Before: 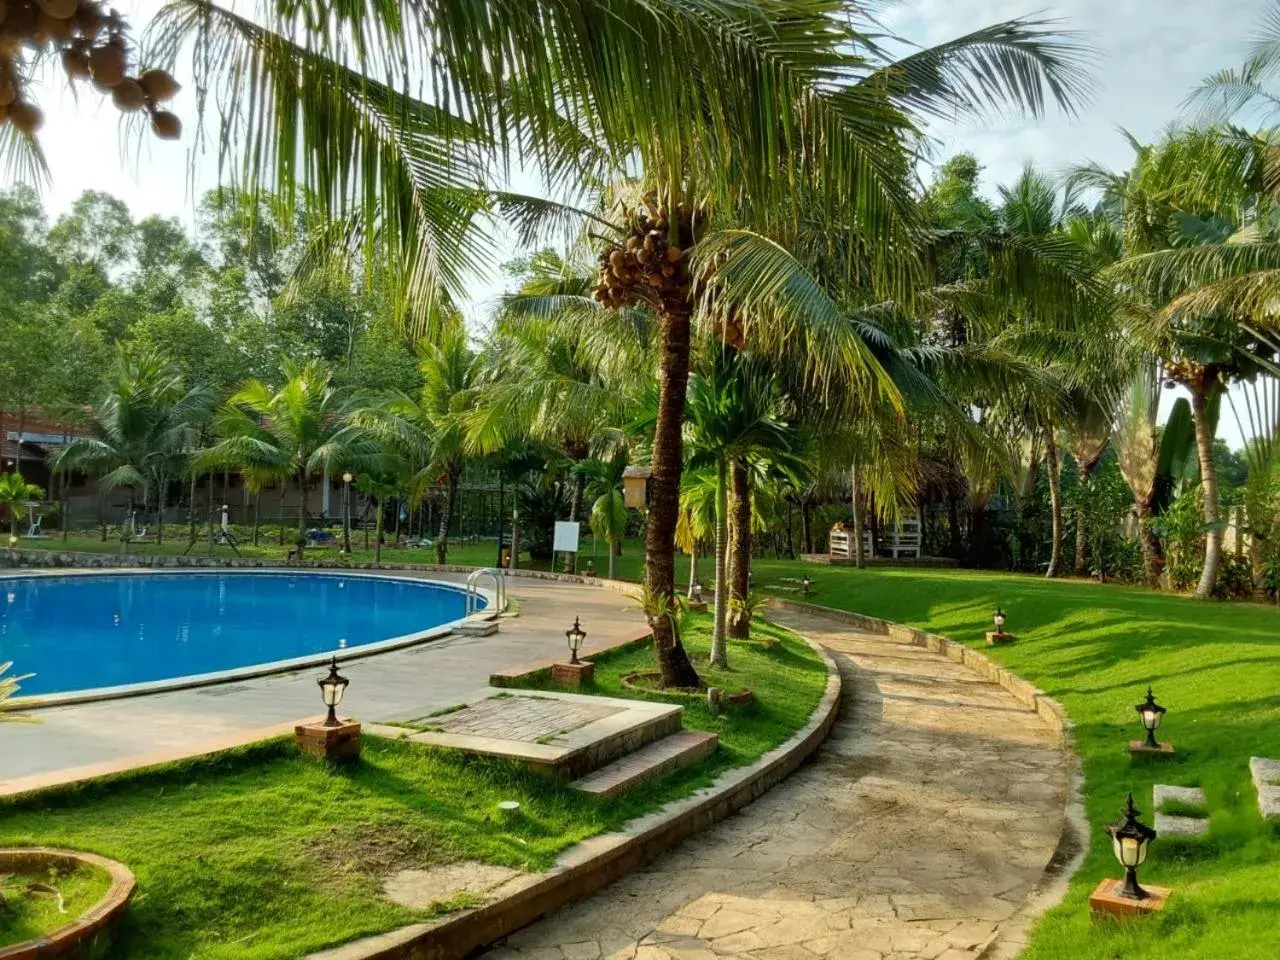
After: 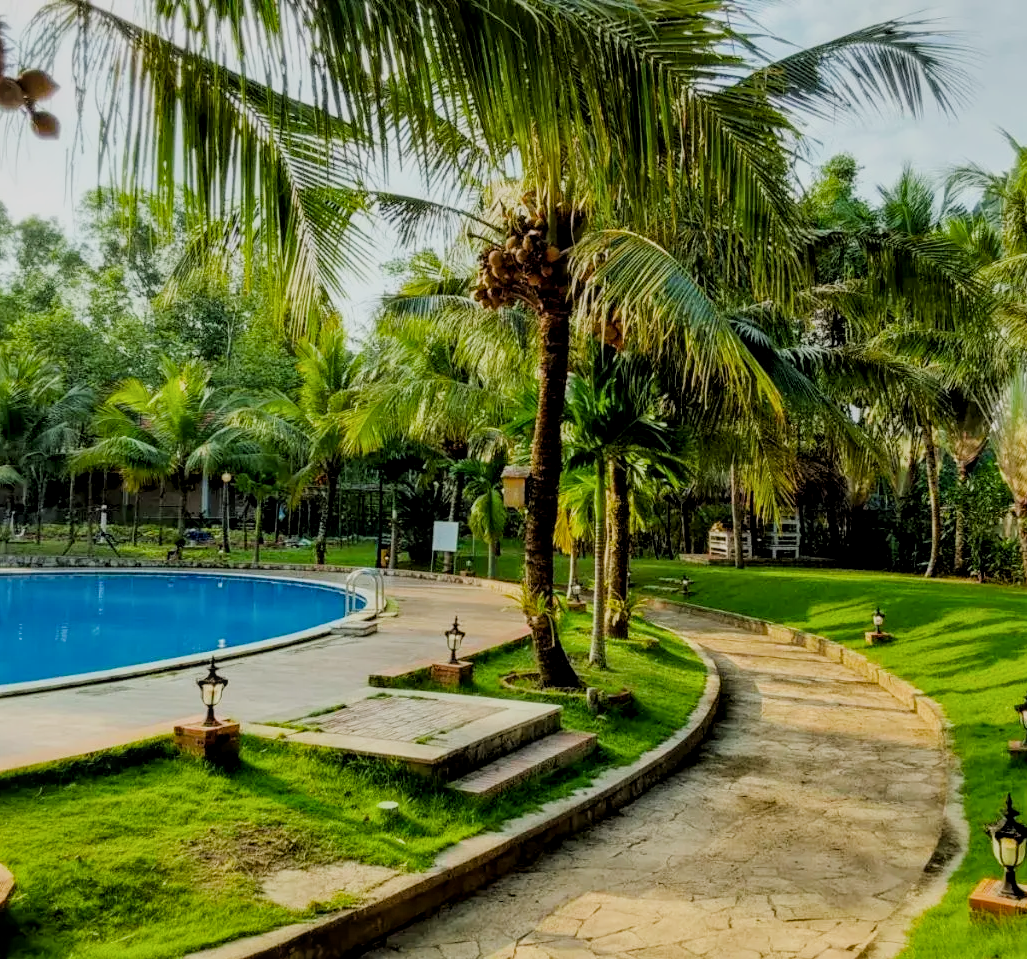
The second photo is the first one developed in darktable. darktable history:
crop and rotate: left 9.505%, right 10.204%
filmic rgb: black relative exposure -6.11 EV, white relative exposure 6.97 EV, hardness 2.28
color balance rgb: perceptual saturation grading › global saturation 15.111%, perceptual brilliance grading › global brilliance 11.196%
local contrast: on, module defaults
